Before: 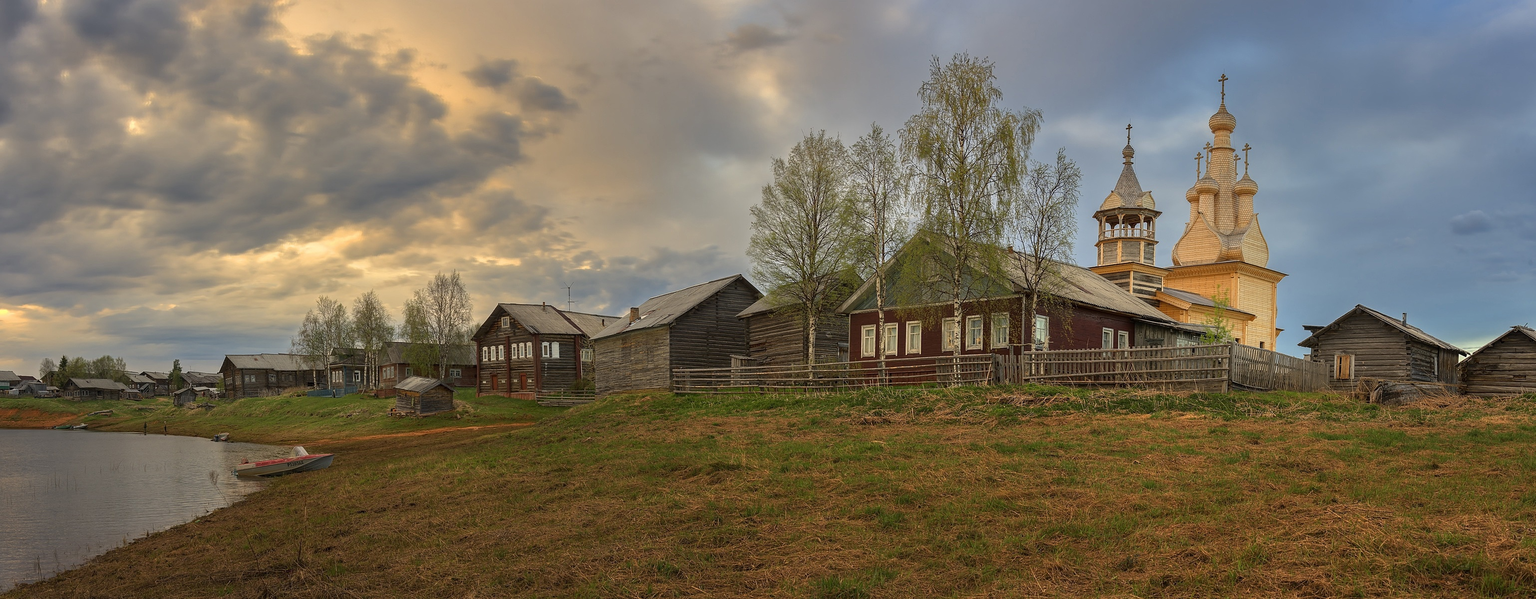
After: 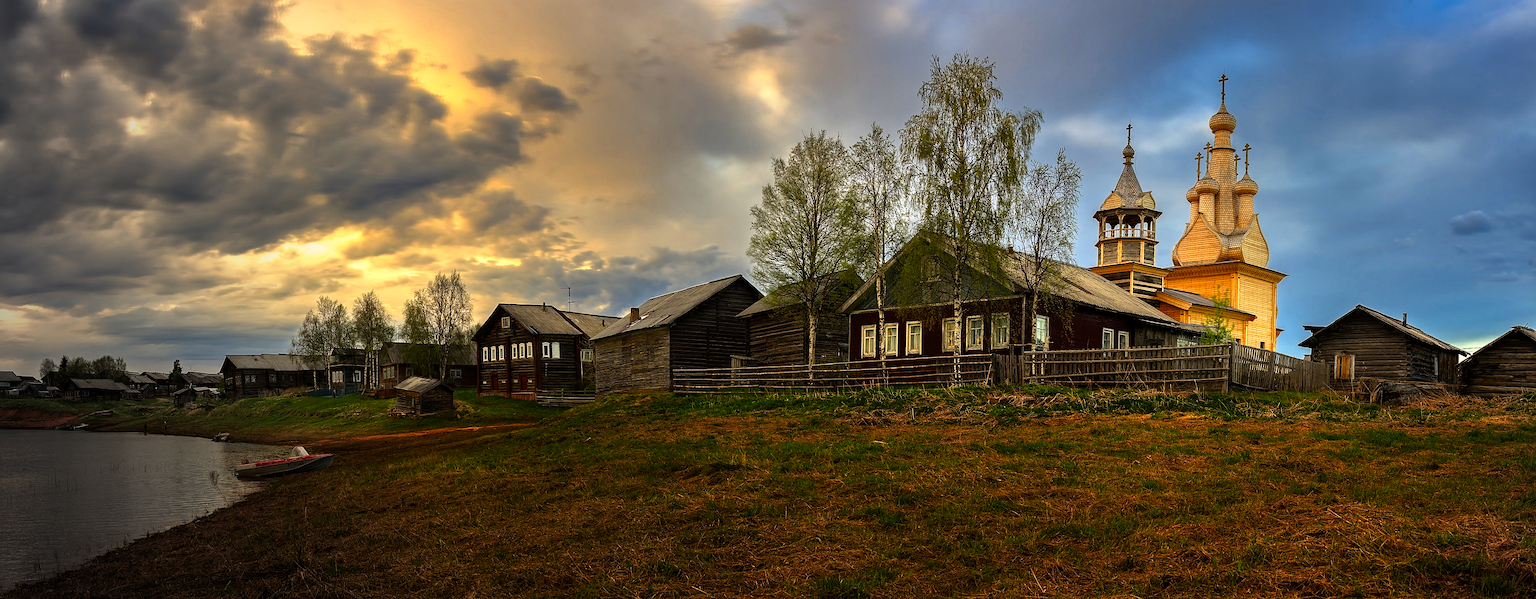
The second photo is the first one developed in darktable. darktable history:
tone curve: curves: ch0 [(0, 0) (0.003, 0.001) (0.011, 0.002) (0.025, 0.002) (0.044, 0.006) (0.069, 0.01) (0.1, 0.017) (0.136, 0.023) (0.177, 0.038) (0.224, 0.066) (0.277, 0.118) (0.335, 0.185) (0.399, 0.264) (0.468, 0.365) (0.543, 0.475) (0.623, 0.606) (0.709, 0.759) (0.801, 0.923) (0.898, 0.999) (1, 1)], preserve colors none
vignetting: fall-off start 73.57%, center (0.22, -0.235)
exposure: black level correction 0.007, exposure 0.093 EV, compensate highlight preservation false
